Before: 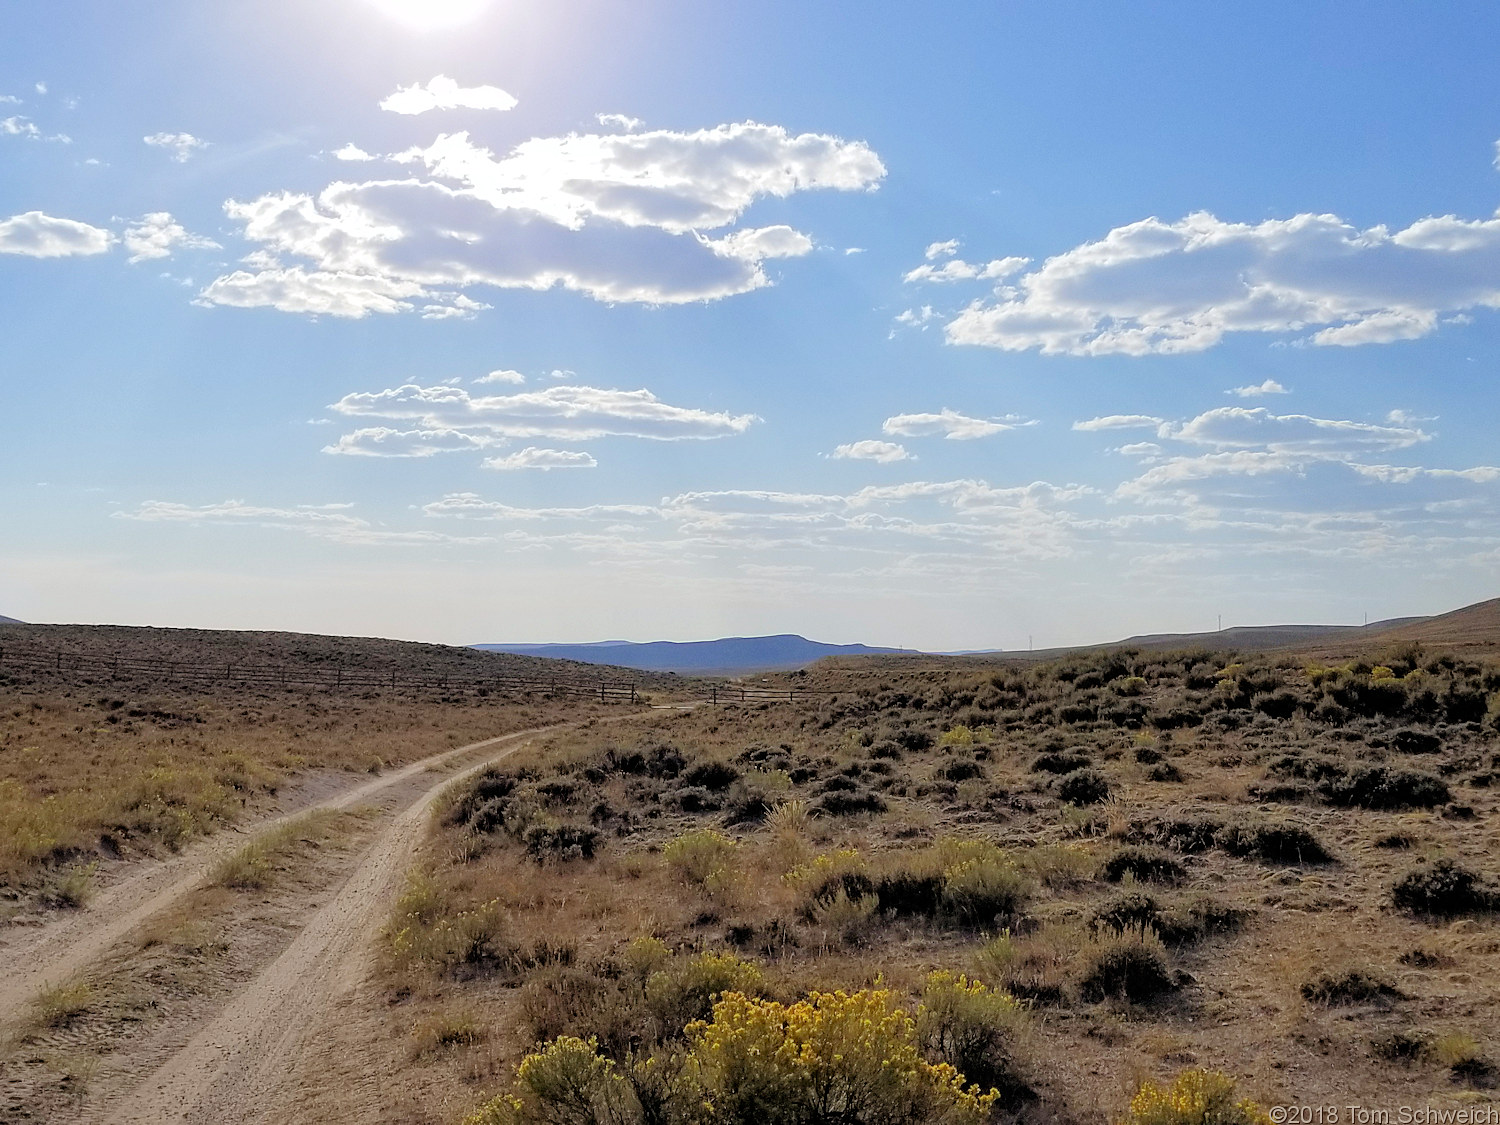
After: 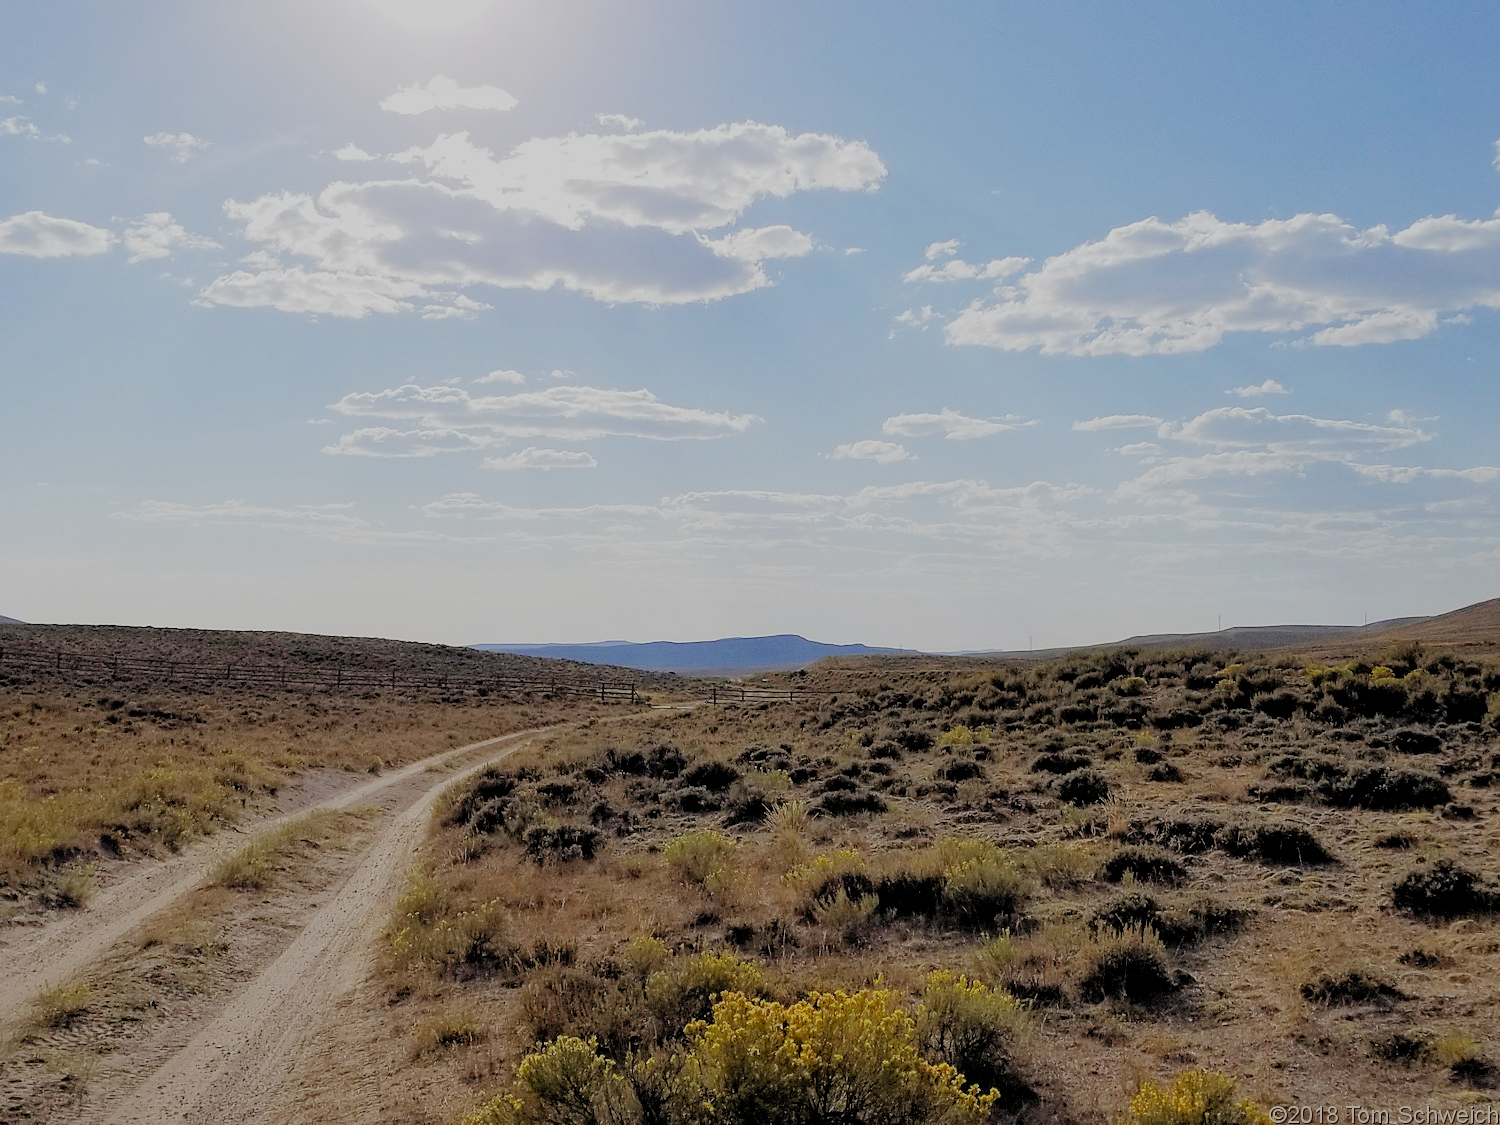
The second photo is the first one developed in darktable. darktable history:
filmic rgb: black relative exposure -7.46 EV, white relative exposure 4.85 EV, hardness 3.4, preserve chrominance no, color science v5 (2021), contrast in shadows safe, contrast in highlights safe
